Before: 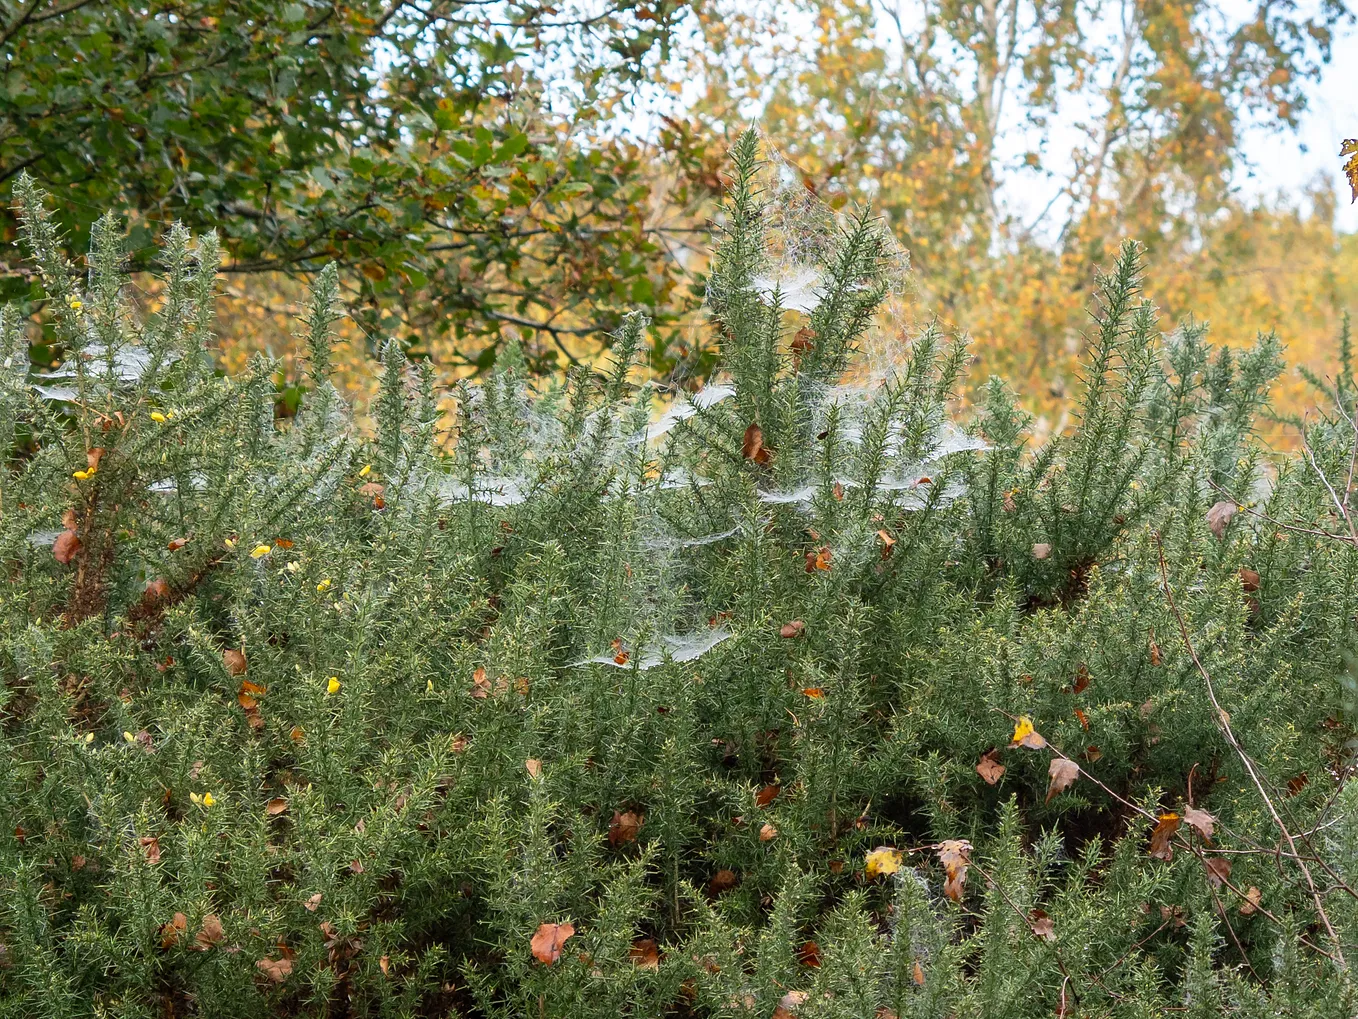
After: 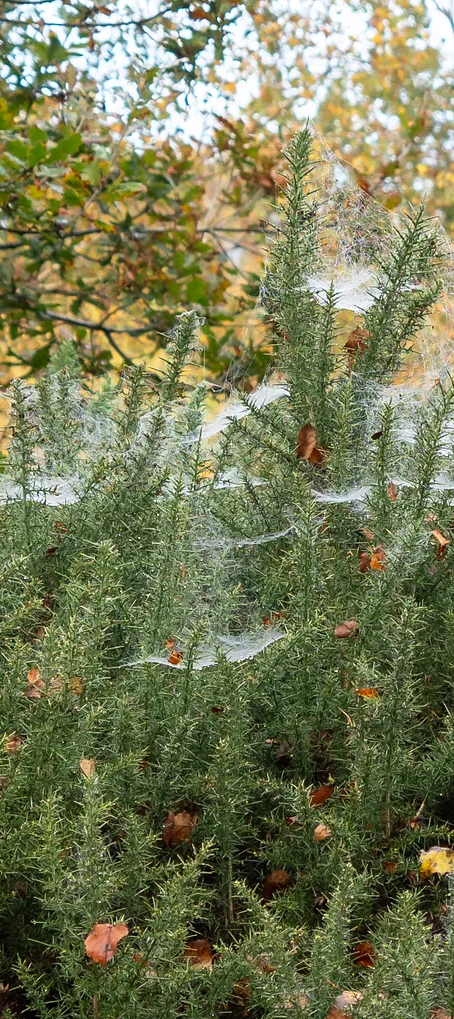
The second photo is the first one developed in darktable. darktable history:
crop: left 32.911%, right 33.642%
